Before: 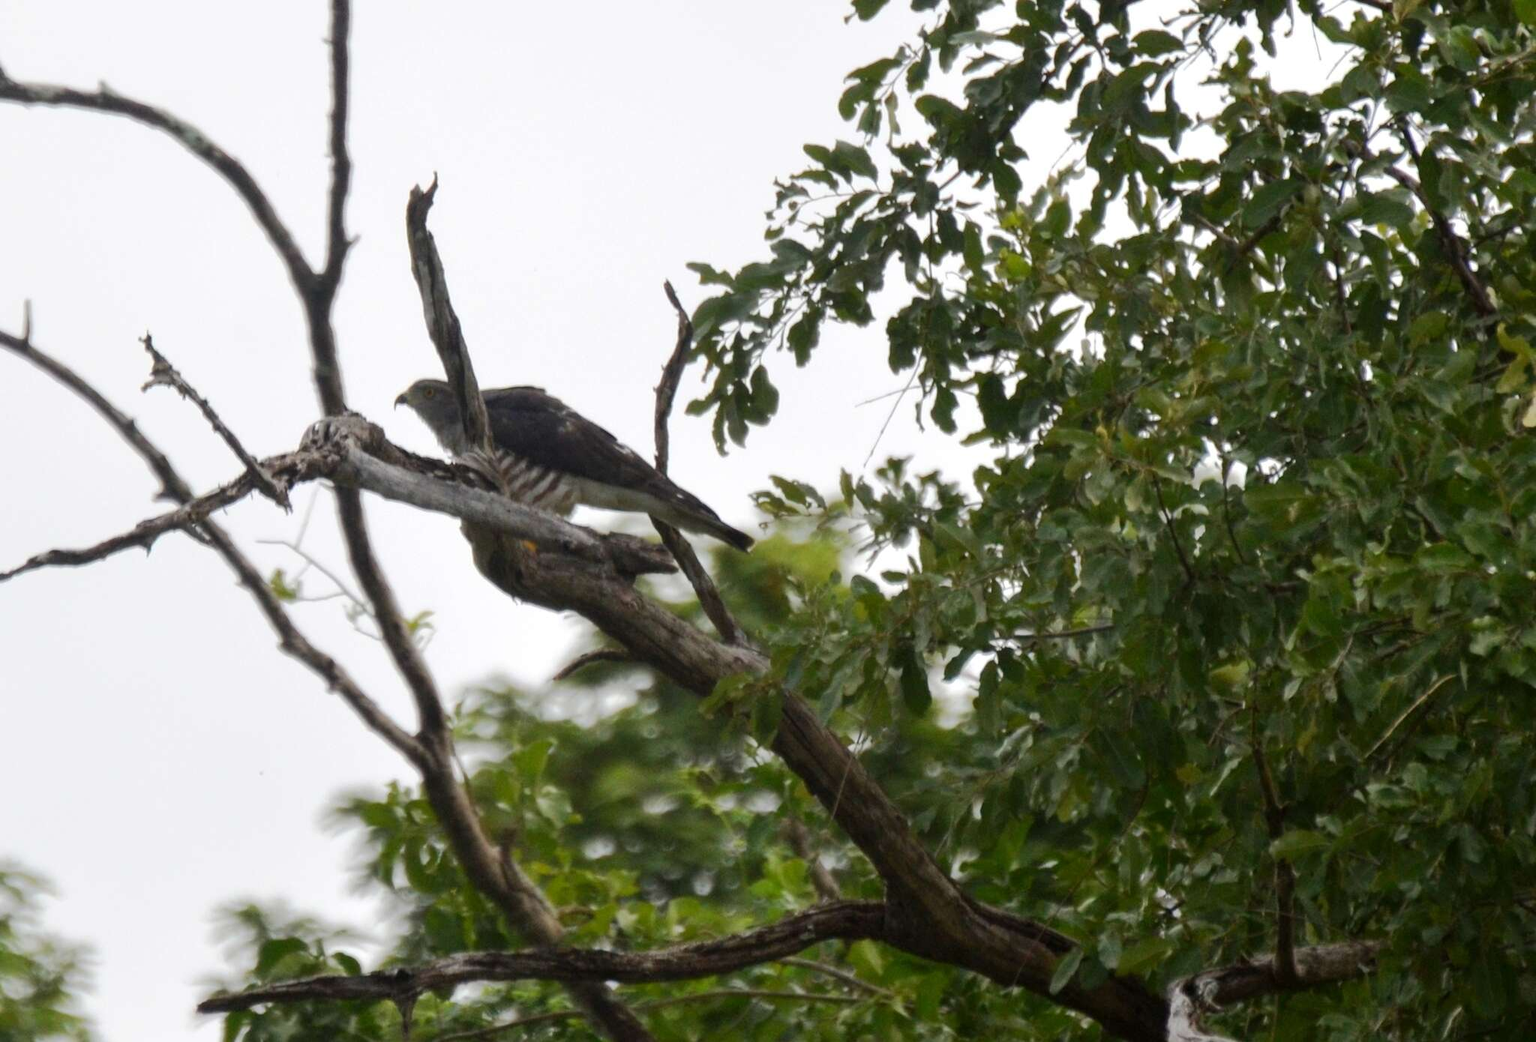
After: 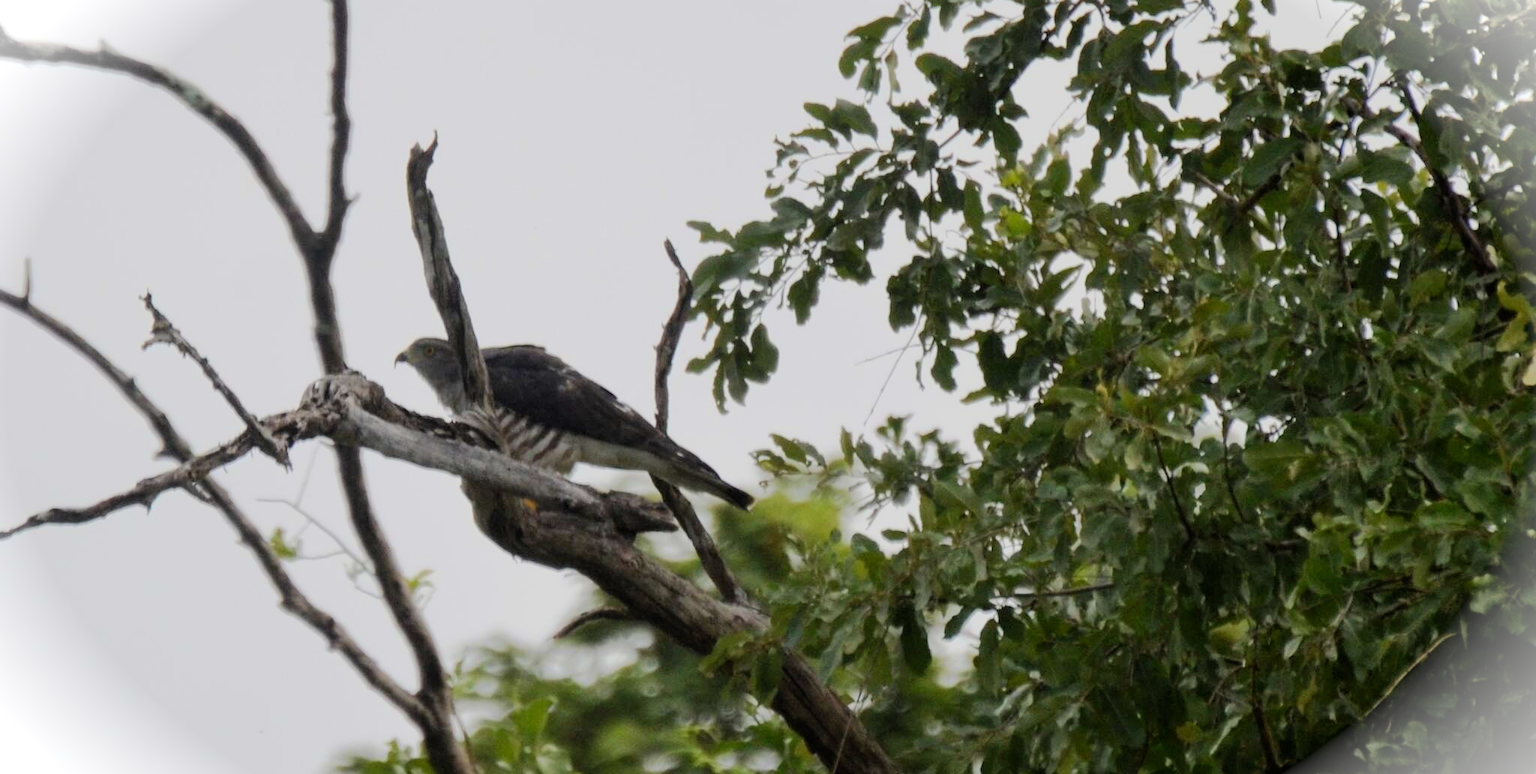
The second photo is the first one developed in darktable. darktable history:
exposure: exposure 0.129 EV, compensate highlight preservation false
crop: top 4.067%, bottom 21.604%
color zones: curves: ch0 [(0.068, 0.464) (0.25, 0.5) (0.48, 0.508) (0.75, 0.536) (0.886, 0.476) (0.967, 0.456)]; ch1 [(0.066, 0.456) (0.25, 0.5) (0.616, 0.508) (0.746, 0.56) (0.934, 0.444)]
vignetting: fall-off start 99.43%, brightness 0.988, saturation -0.492, width/height ratio 1.32
filmic rgb: black relative exposure -7.65 EV, white relative exposure 4.56 EV, hardness 3.61, color science v6 (2022)
